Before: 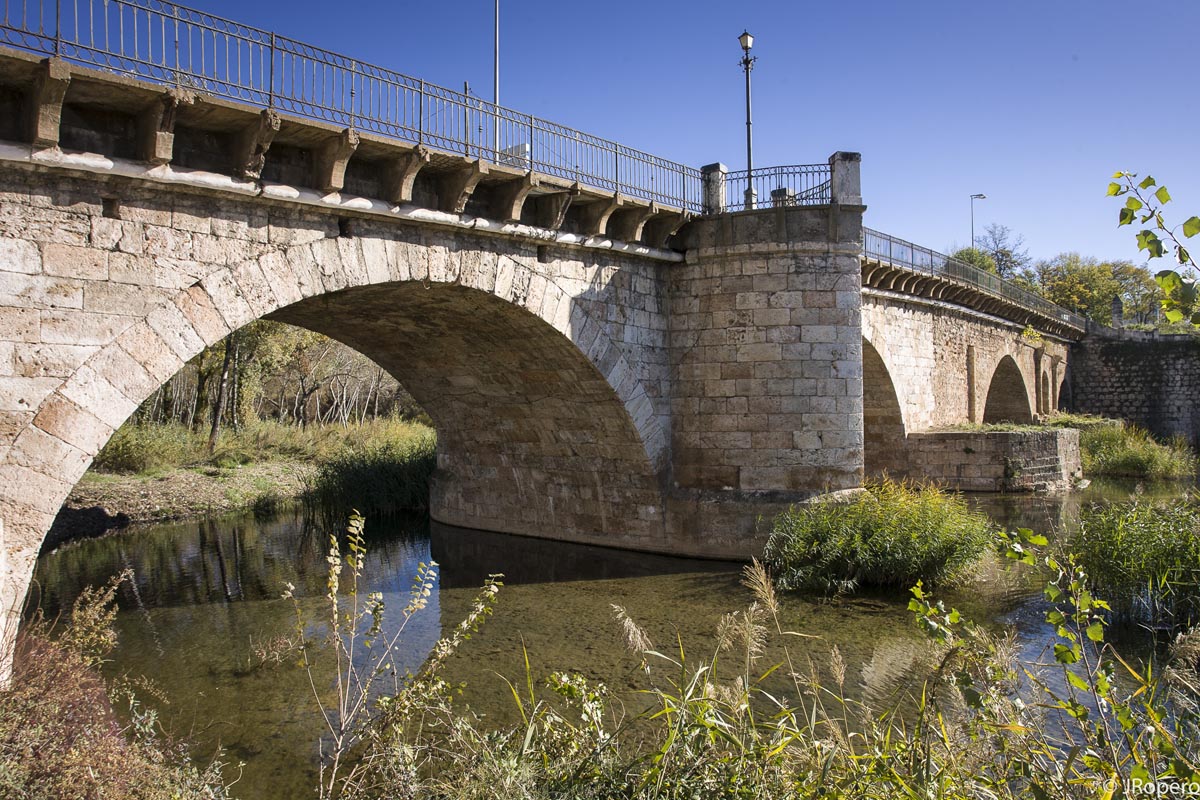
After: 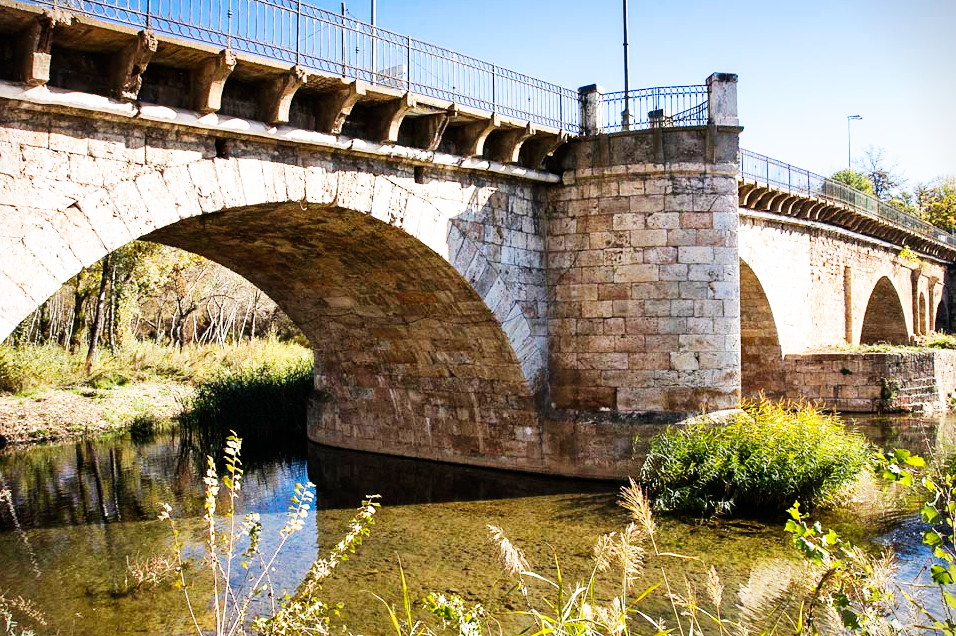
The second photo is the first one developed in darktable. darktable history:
vignetting: fall-off start 99.46%
crop and rotate: left 10.332%, top 10.009%, right 9.927%, bottom 10.483%
base curve: curves: ch0 [(0, 0) (0.007, 0.004) (0.027, 0.03) (0.046, 0.07) (0.207, 0.54) (0.442, 0.872) (0.673, 0.972) (1, 1)], preserve colors none
